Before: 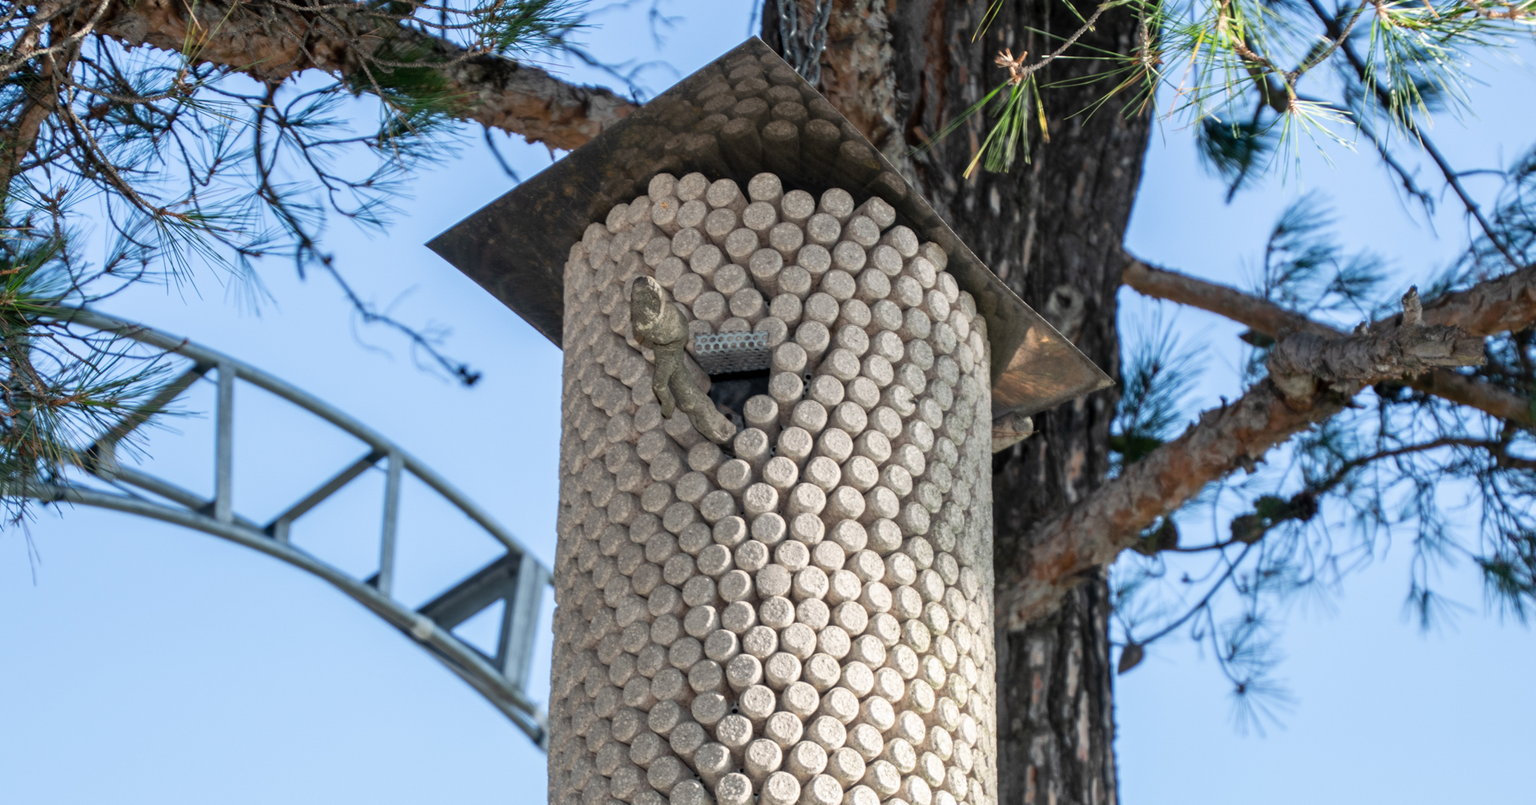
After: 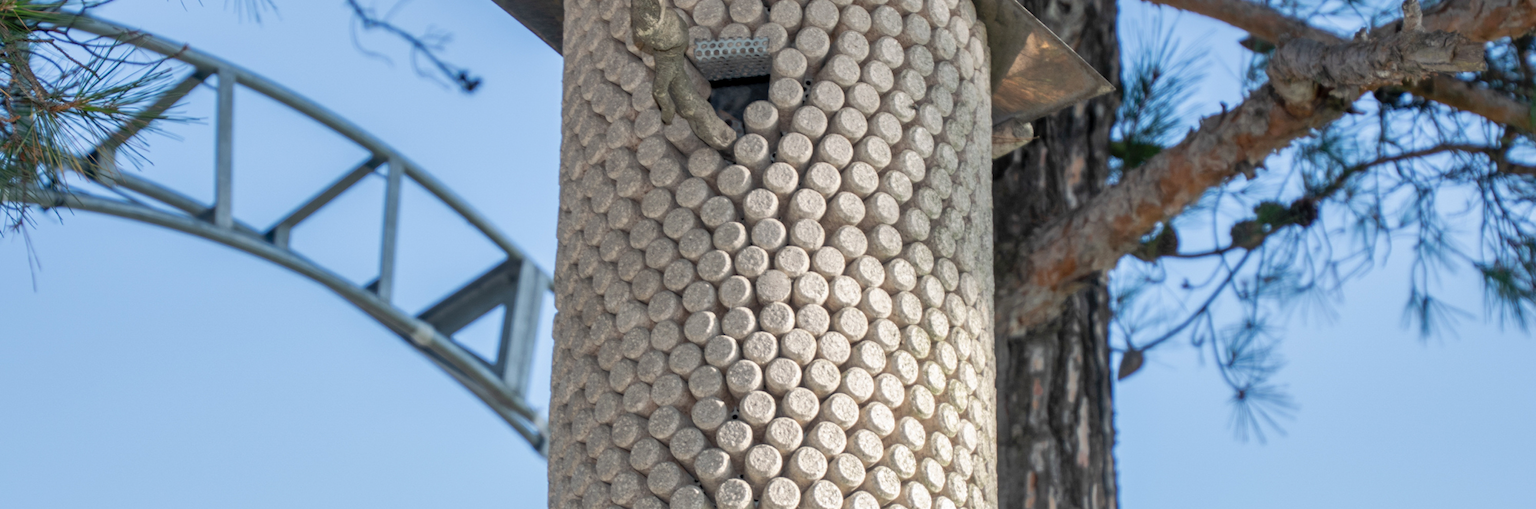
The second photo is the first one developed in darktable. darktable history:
crop and rotate: top 36.548%
levels: levels [0, 0.499, 1]
shadows and highlights: highlights color adjustment 38.95%
